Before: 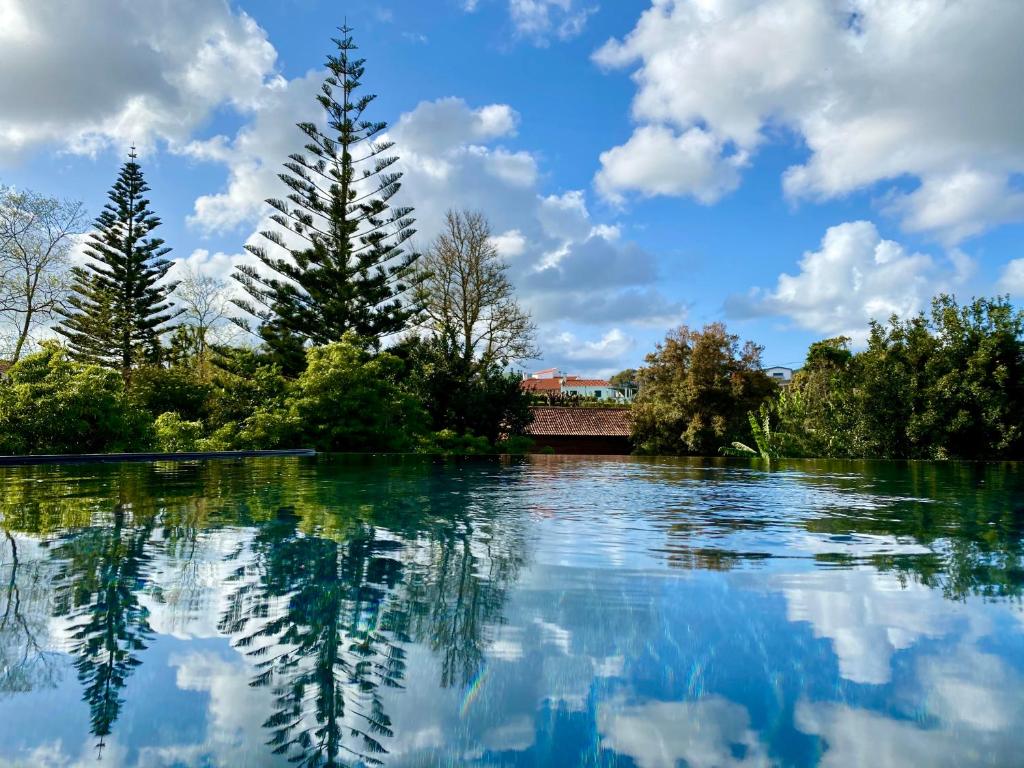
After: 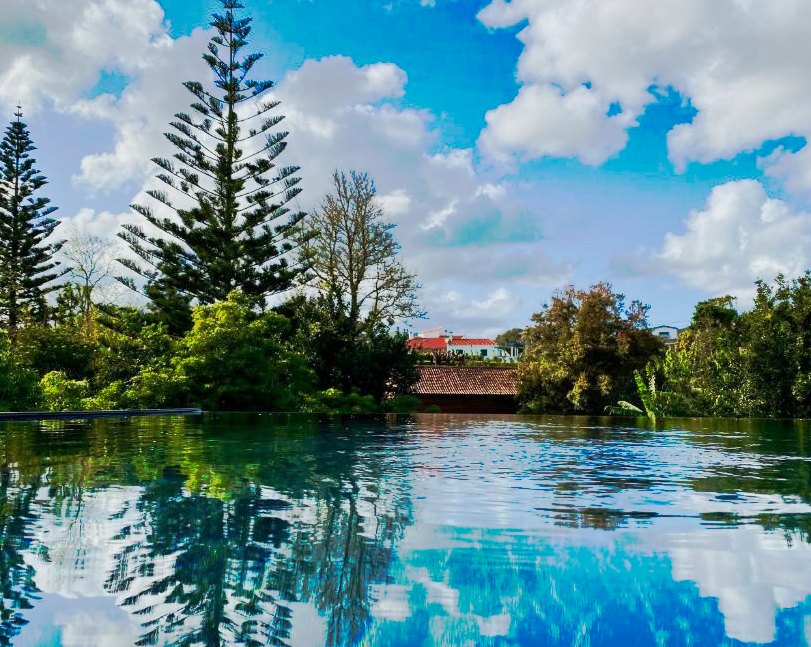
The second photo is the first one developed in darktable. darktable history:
tone curve: curves: ch0 [(0, 0) (0.003, 0.003) (0.011, 0.011) (0.025, 0.024) (0.044, 0.043) (0.069, 0.067) (0.1, 0.096) (0.136, 0.131) (0.177, 0.171) (0.224, 0.216) (0.277, 0.267) (0.335, 0.323) (0.399, 0.384) (0.468, 0.451) (0.543, 0.678) (0.623, 0.734) (0.709, 0.795) (0.801, 0.859) (0.898, 0.928) (1, 1)], preserve colors none
tone equalizer: -8 EV 0.25 EV, -7 EV 0.417 EV, -6 EV 0.417 EV, -5 EV 0.25 EV, -3 EV -0.25 EV, -2 EV -0.417 EV, -1 EV -0.417 EV, +0 EV -0.25 EV, edges refinement/feathering 500, mask exposure compensation -1.57 EV, preserve details guided filter
crop: left 11.225%, top 5.381%, right 9.565%, bottom 10.314%
